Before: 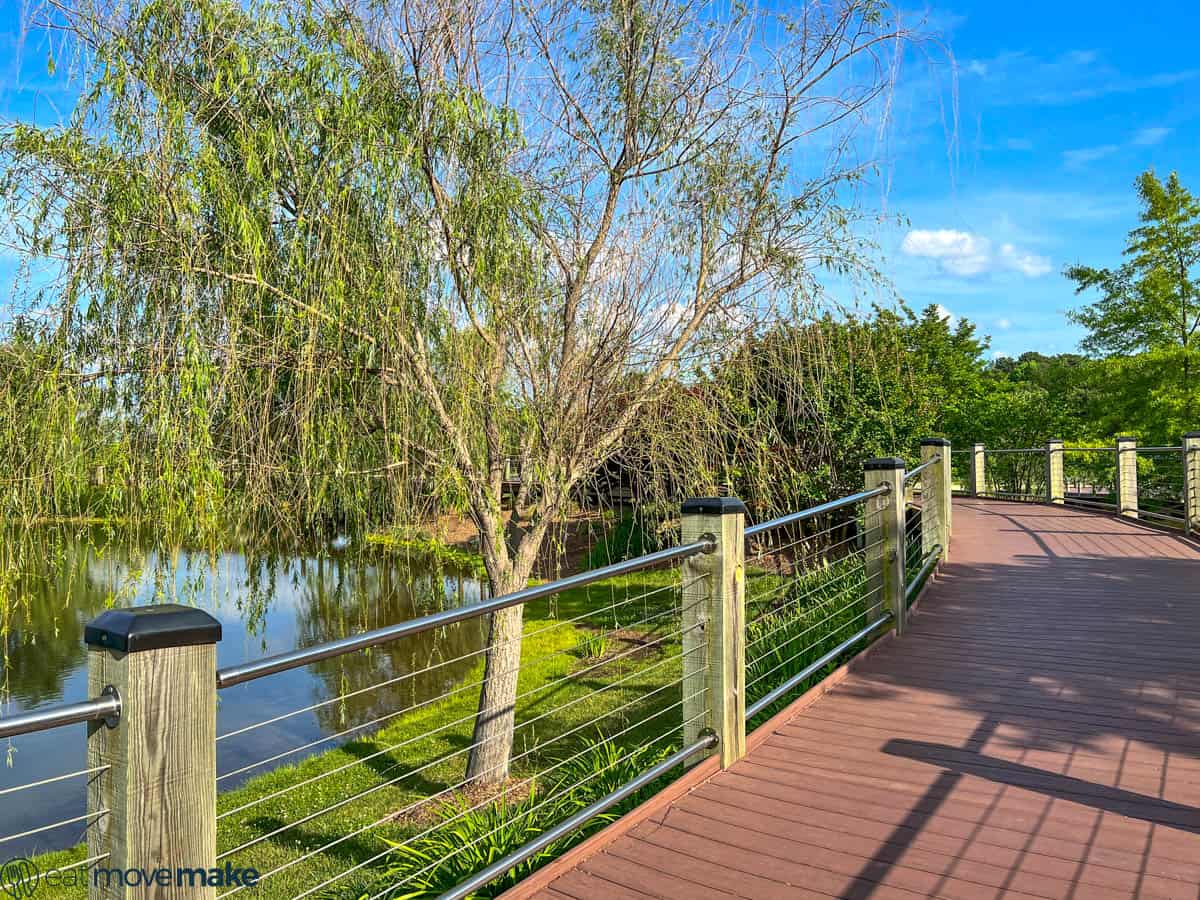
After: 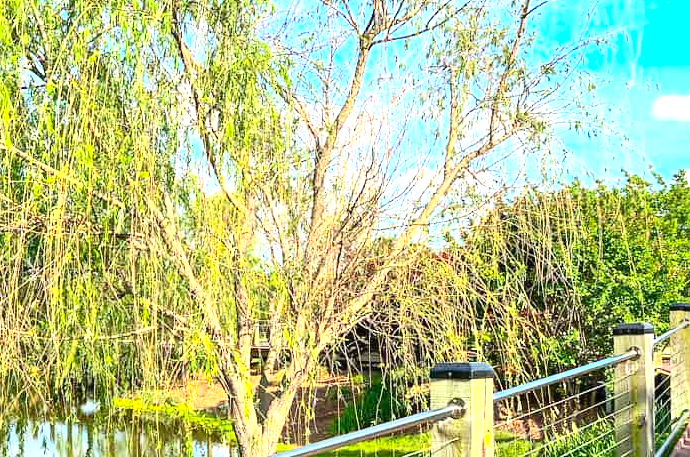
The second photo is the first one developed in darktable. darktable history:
contrast brightness saturation: contrast 0.203, brightness 0.169, saturation 0.224
exposure: black level correction 0, exposure 1.104 EV, compensate highlight preservation false
crop: left 20.962%, top 15.022%, right 21.52%, bottom 34.154%
